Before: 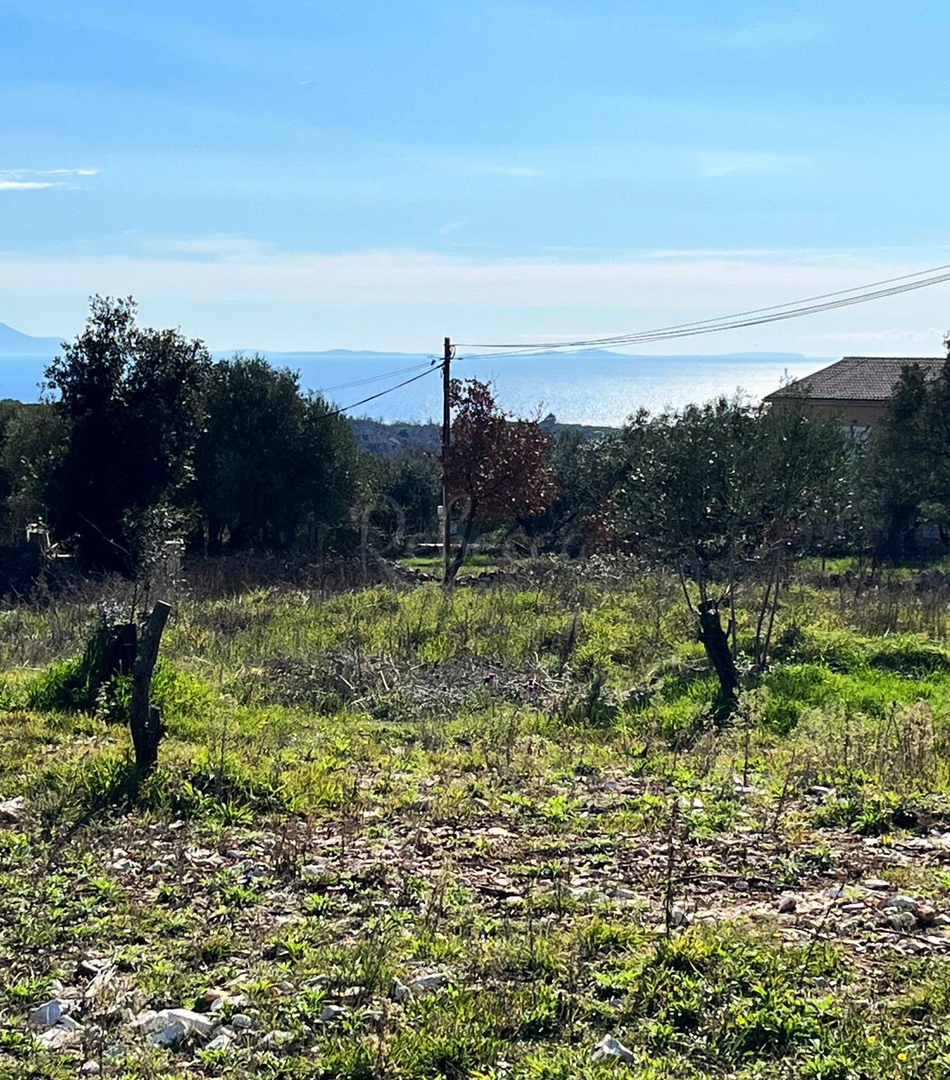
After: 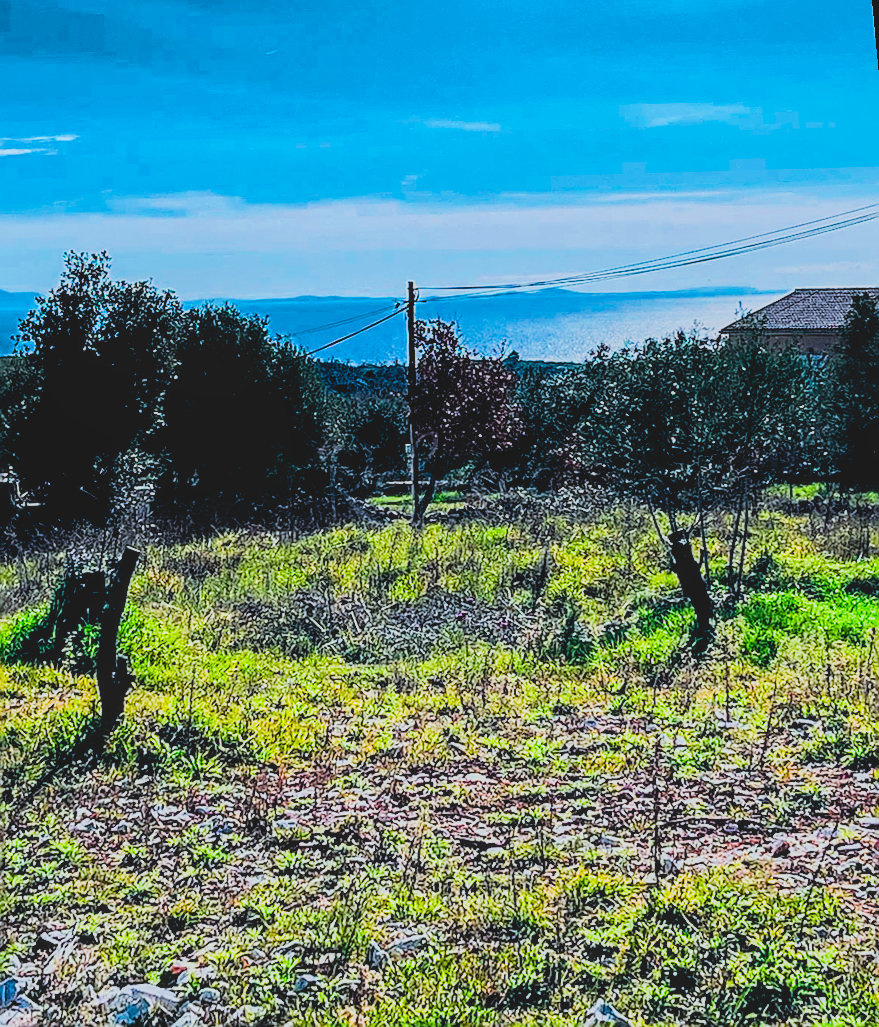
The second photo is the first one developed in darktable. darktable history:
filmic rgb: black relative exposure -5 EV, hardness 2.88, contrast 1.3, highlights saturation mix -30%
contrast brightness saturation: contrast -0.19, saturation 0.19
local contrast: on, module defaults
color calibration: output R [1.422, -0.35, -0.252, 0], output G [-0.238, 1.259, -0.084, 0], output B [-0.081, -0.196, 1.58, 0], output brightness [0.49, 0.671, -0.57, 0], illuminant same as pipeline (D50), adaptation none (bypass), saturation algorithm version 1 (2020)
rotate and perspective: rotation -1.68°, lens shift (vertical) -0.146, crop left 0.049, crop right 0.912, crop top 0.032, crop bottom 0.96
sharpen: radius 1.4, amount 1.25, threshold 0.7
